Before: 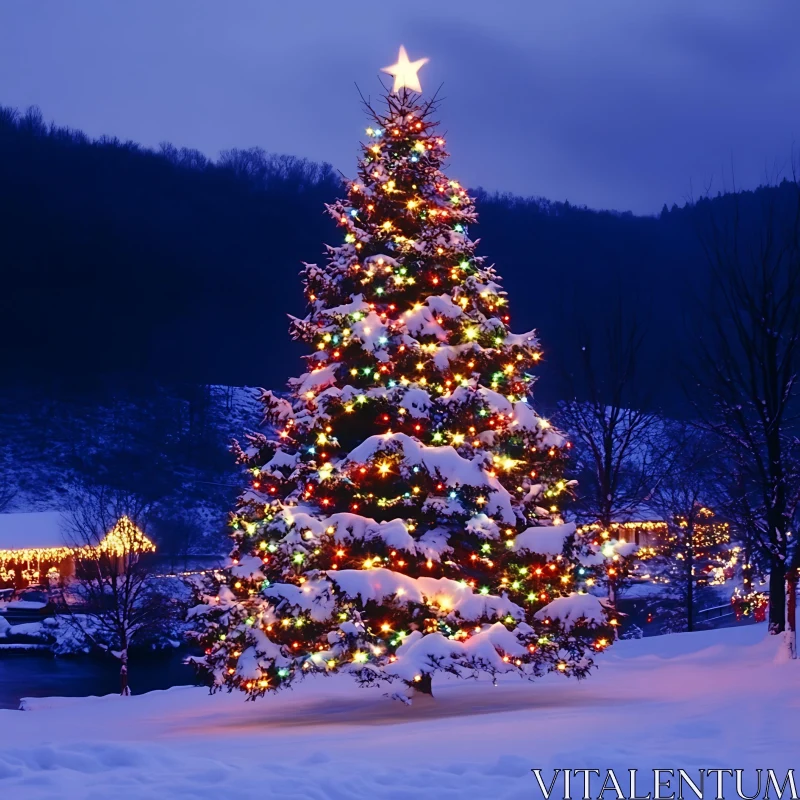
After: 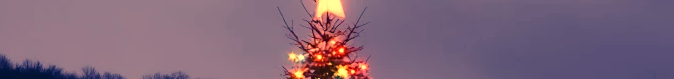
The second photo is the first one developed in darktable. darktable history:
crop and rotate: left 9.644%, top 9.491%, right 6.021%, bottom 80.509%
white balance: red 1.467, blue 0.684
